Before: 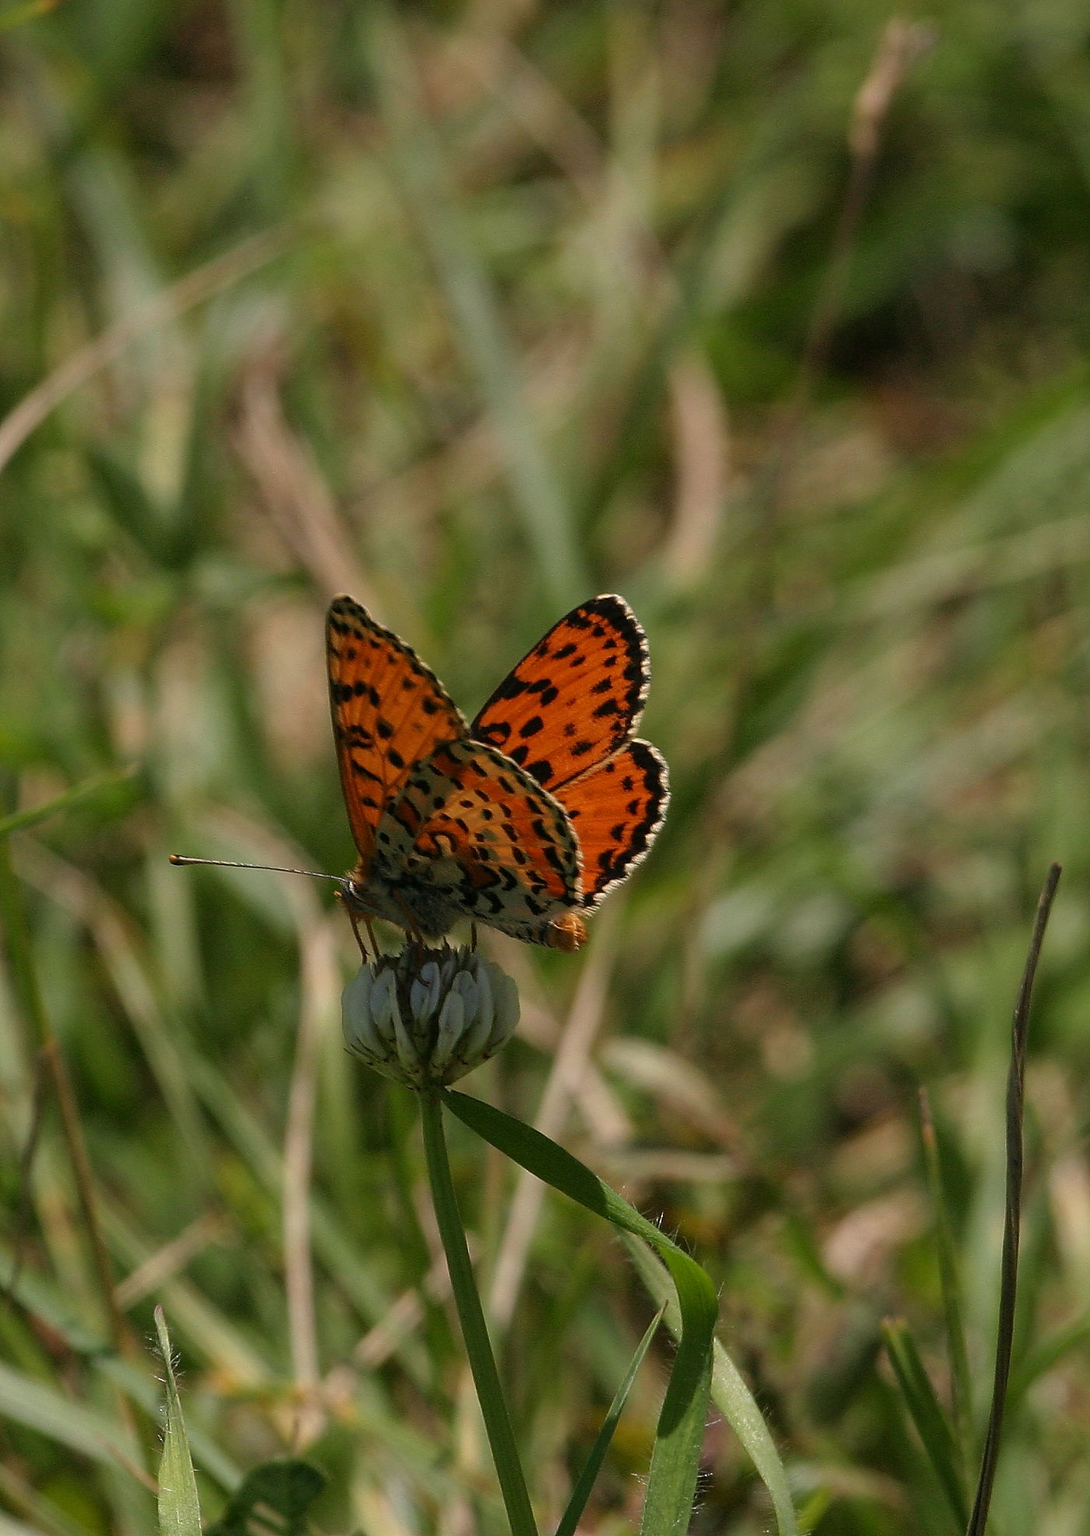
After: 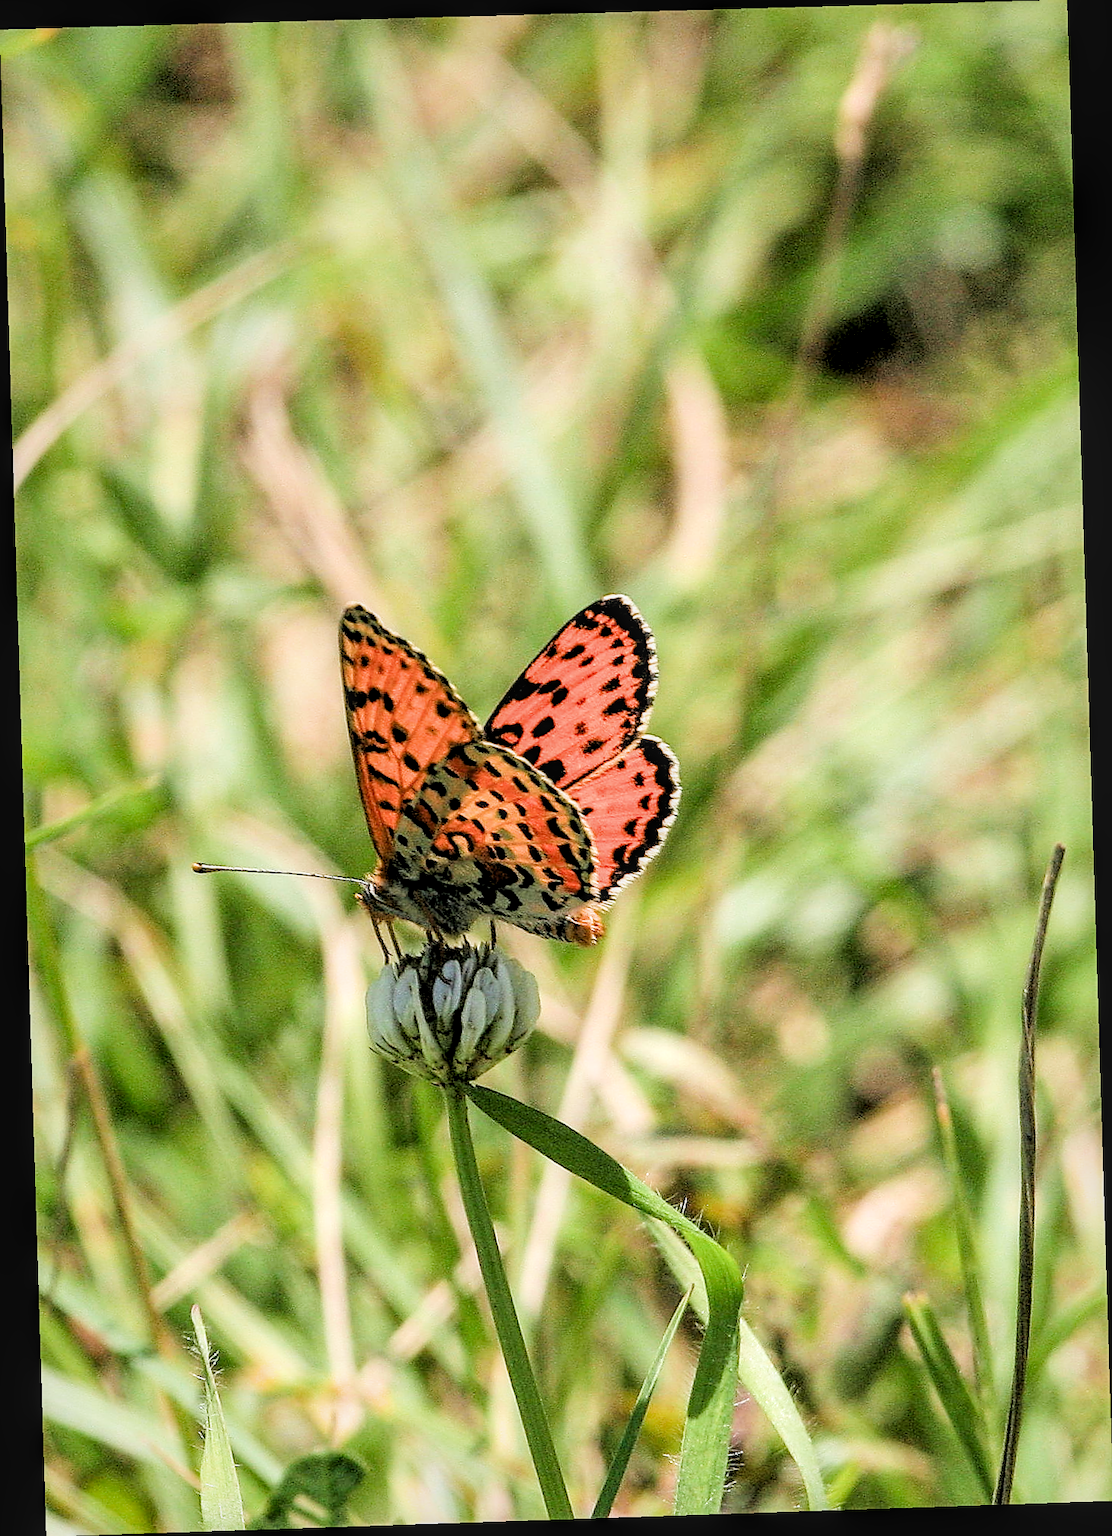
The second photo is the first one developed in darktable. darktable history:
filmic rgb: black relative exposure -7.65 EV, white relative exposure 4.56 EV, hardness 3.61
sharpen: on, module defaults
rgb levels: levels [[0.034, 0.472, 0.904], [0, 0.5, 1], [0, 0.5, 1]]
local contrast: on, module defaults
rotate and perspective: rotation -1.77°, lens shift (horizontal) 0.004, automatic cropping off
white balance: red 0.98, blue 1.034
exposure: black level correction 0, exposure 1.388 EV, compensate exposure bias true, compensate highlight preservation false
